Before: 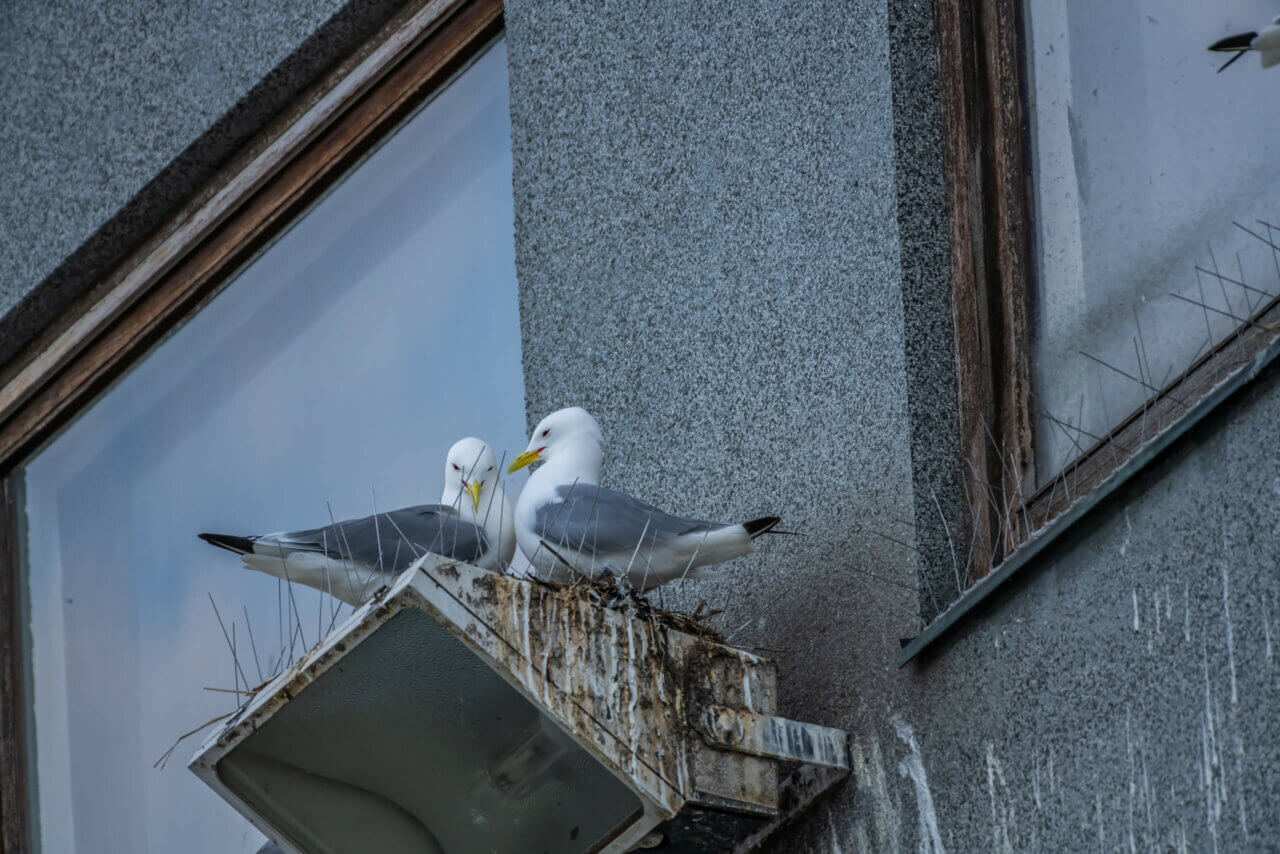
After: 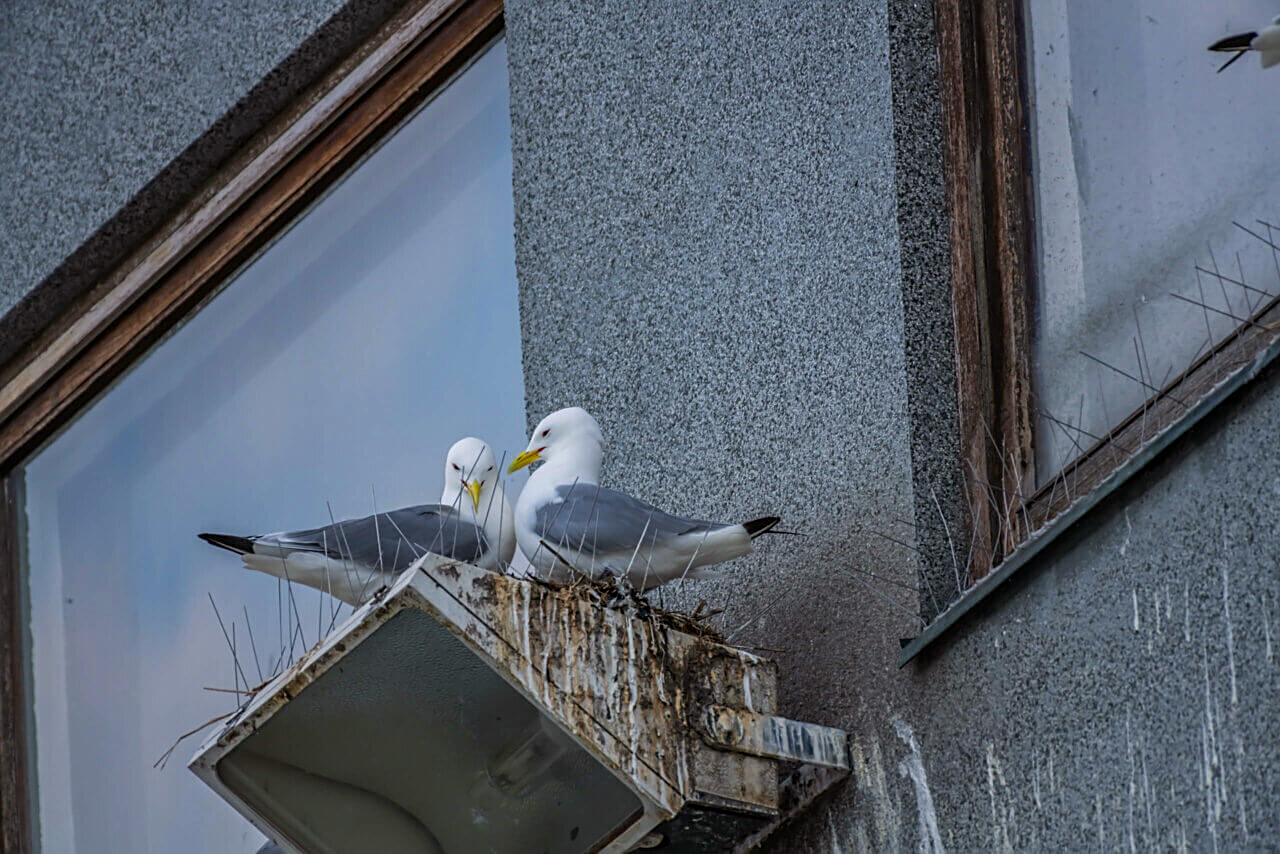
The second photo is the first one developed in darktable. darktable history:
color balance rgb: power › luminance 1.079%, power › chroma 0.423%, power › hue 35.69°, highlights gain › chroma 1.085%, highlights gain › hue 53.51°, perceptual saturation grading › global saturation 19.352%
sharpen: on, module defaults
